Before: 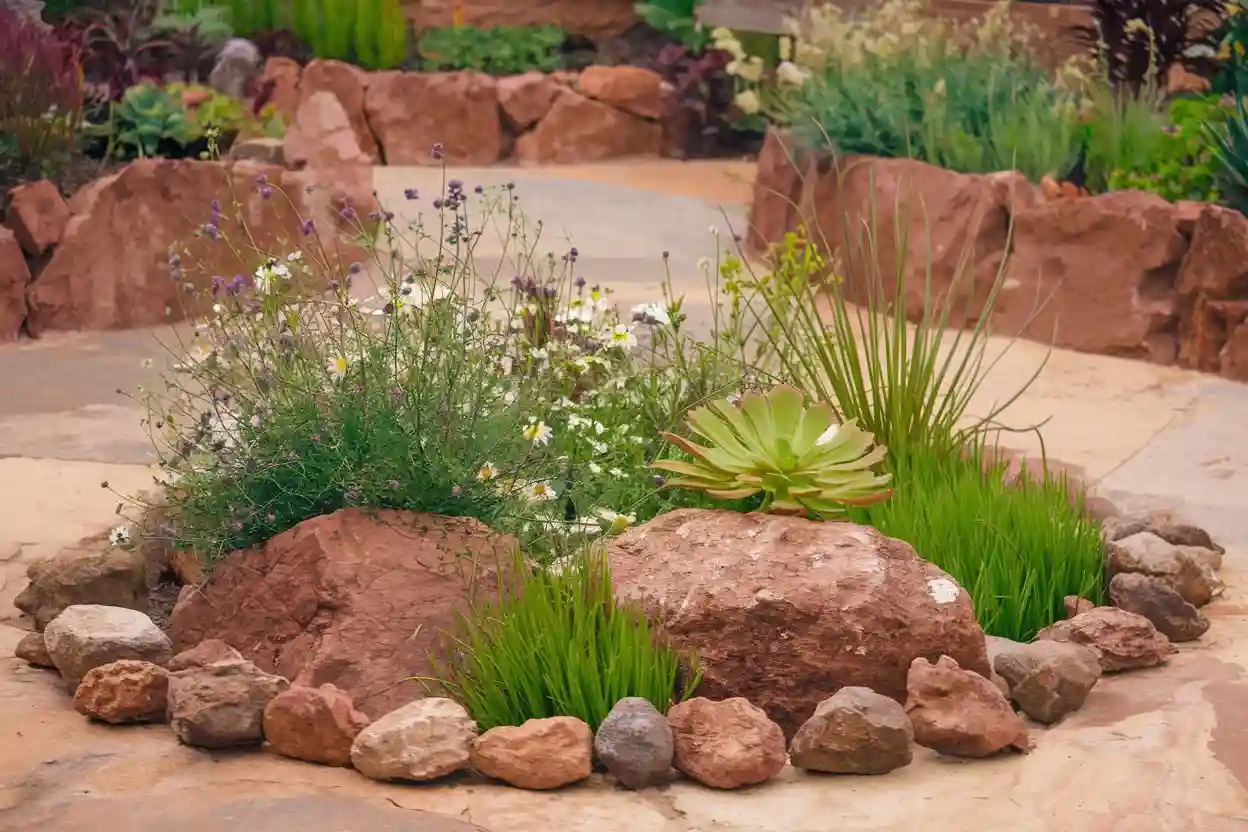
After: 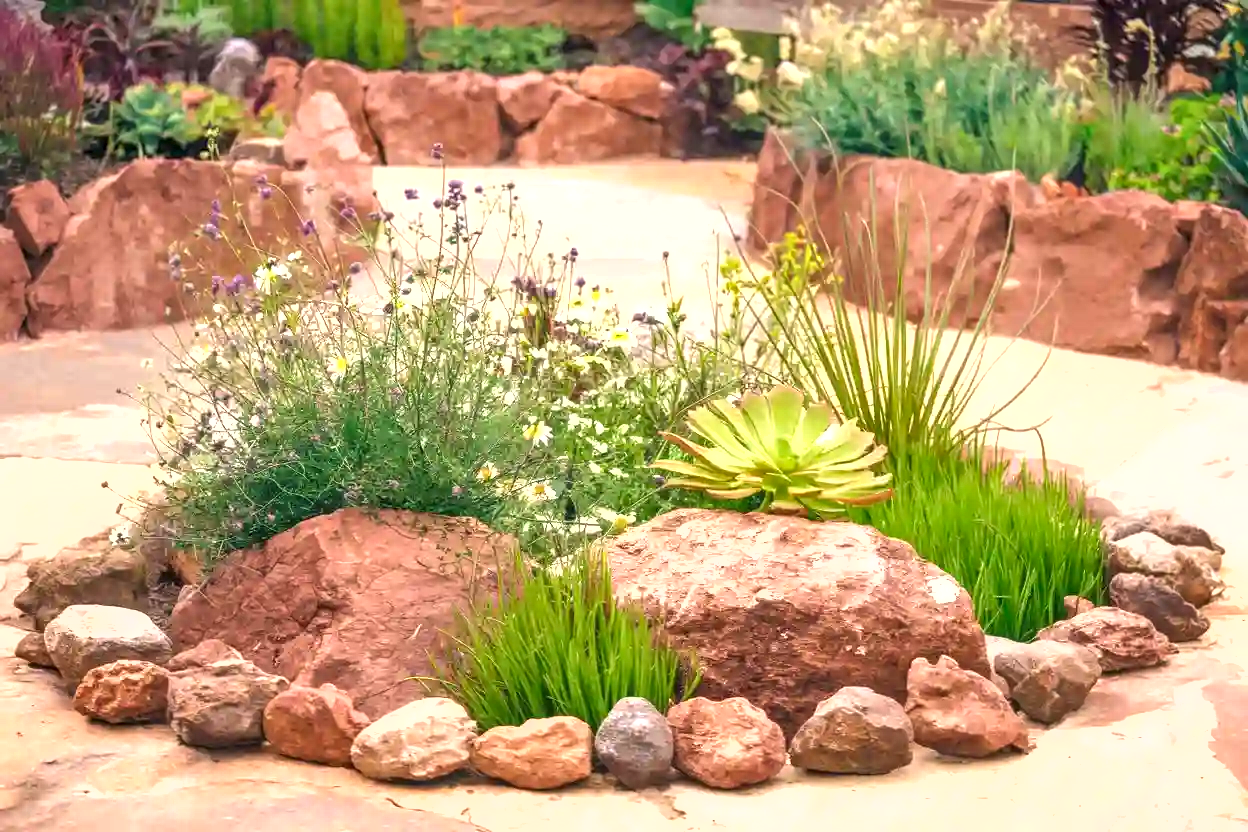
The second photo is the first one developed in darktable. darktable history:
exposure: black level correction 0, exposure 1.125 EV, compensate exposure bias true, compensate highlight preservation false
shadows and highlights: shadows 29.61, highlights -30.47, low approximation 0.01, soften with gaussian
local contrast: on, module defaults
